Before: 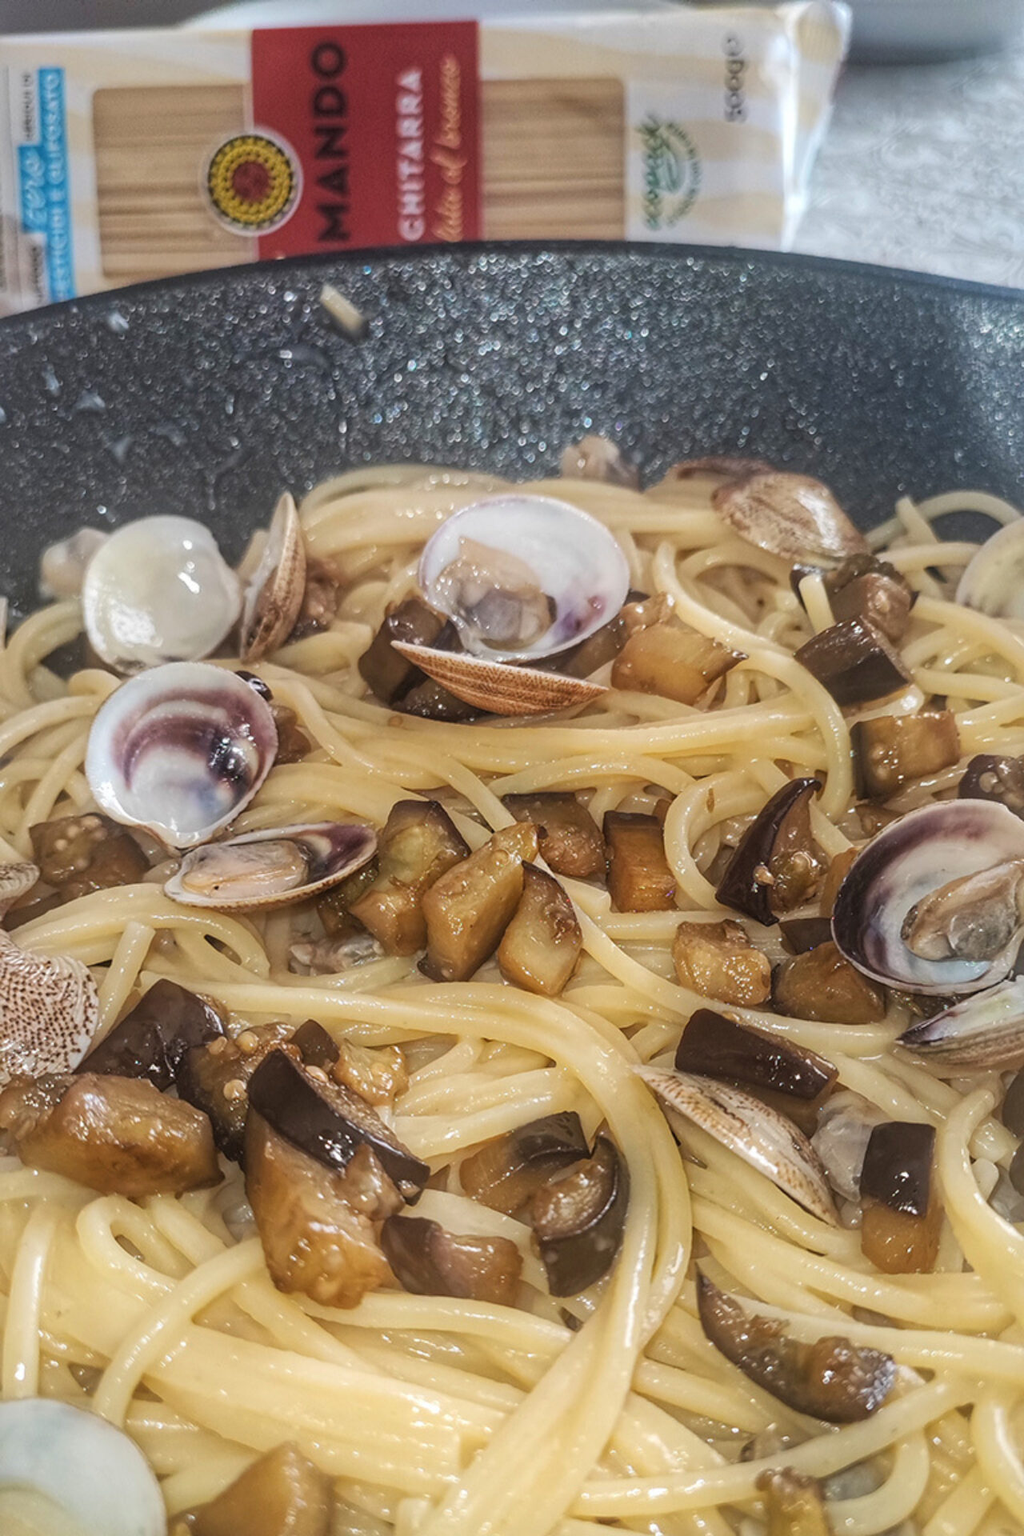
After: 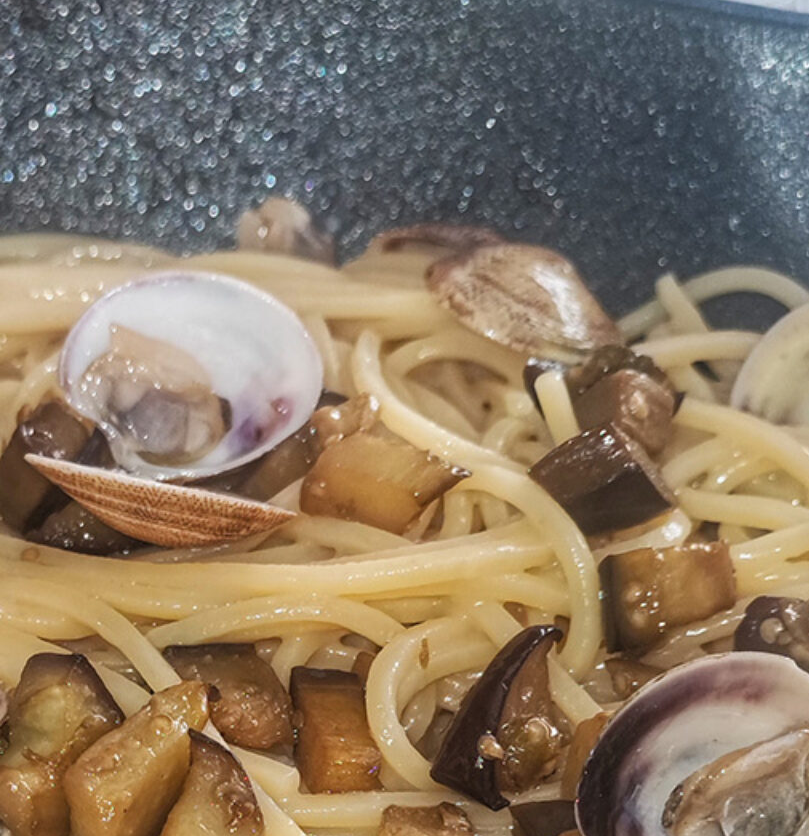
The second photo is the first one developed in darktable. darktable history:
crop: left 36.264%, top 18.08%, right 0.524%, bottom 38.329%
